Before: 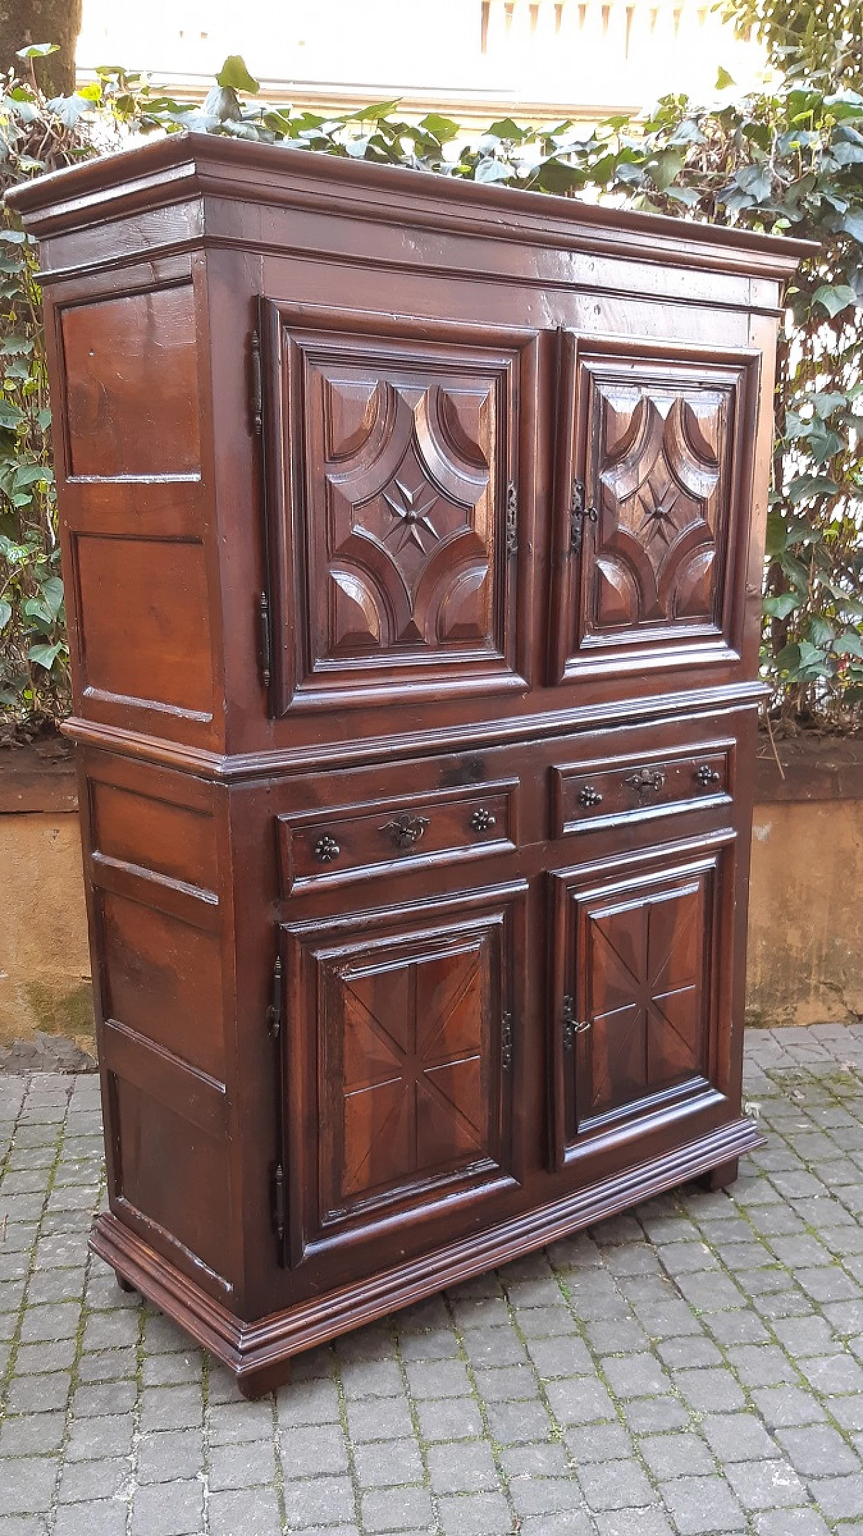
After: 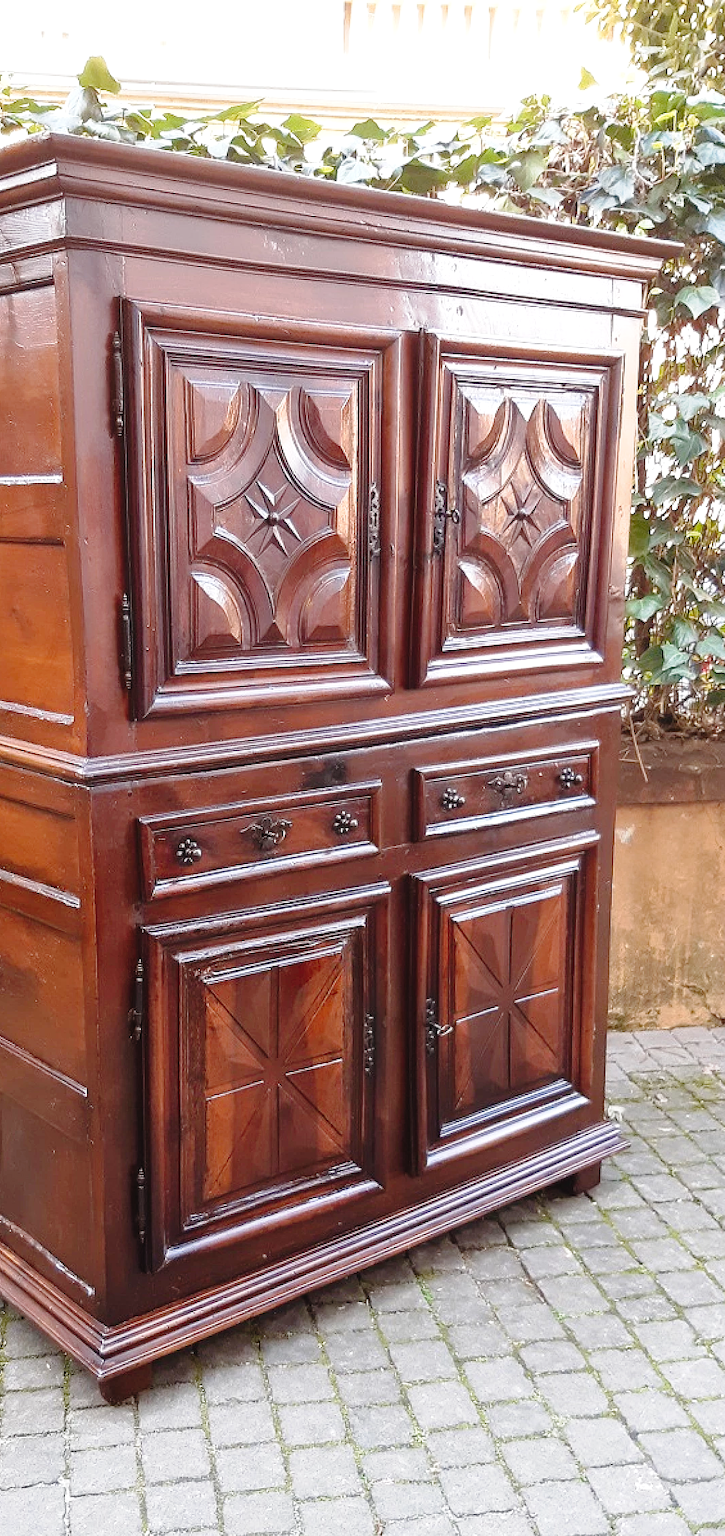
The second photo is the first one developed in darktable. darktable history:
exposure: black level correction 0.001, exposure 0.499 EV, compensate highlight preservation false
tone curve: curves: ch0 [(0.001, 0.029) (0.084, 0.074) (0.162, 0.165) (0.304, 0.382) (0.466, 0.576) (0.654, 0.741) (0.848, 0.906) (0.984, 0.963)]; ch1 [(0, 0) (0.34, 0.235) (0.46, 0.46) (0.515, 0.502) (0.553, 0.567) (0.764, 0.815) (1, 1)]; ch2 [(0, 0) (0.44, 0.458) (0.479, 0.492) (0.524, 0.507) (0.547, 0.579) (0.673, 0.712) (1, 1)], preserve colors none
contrast brightness saturation: brightness -0.094
crop: left 16.132%
